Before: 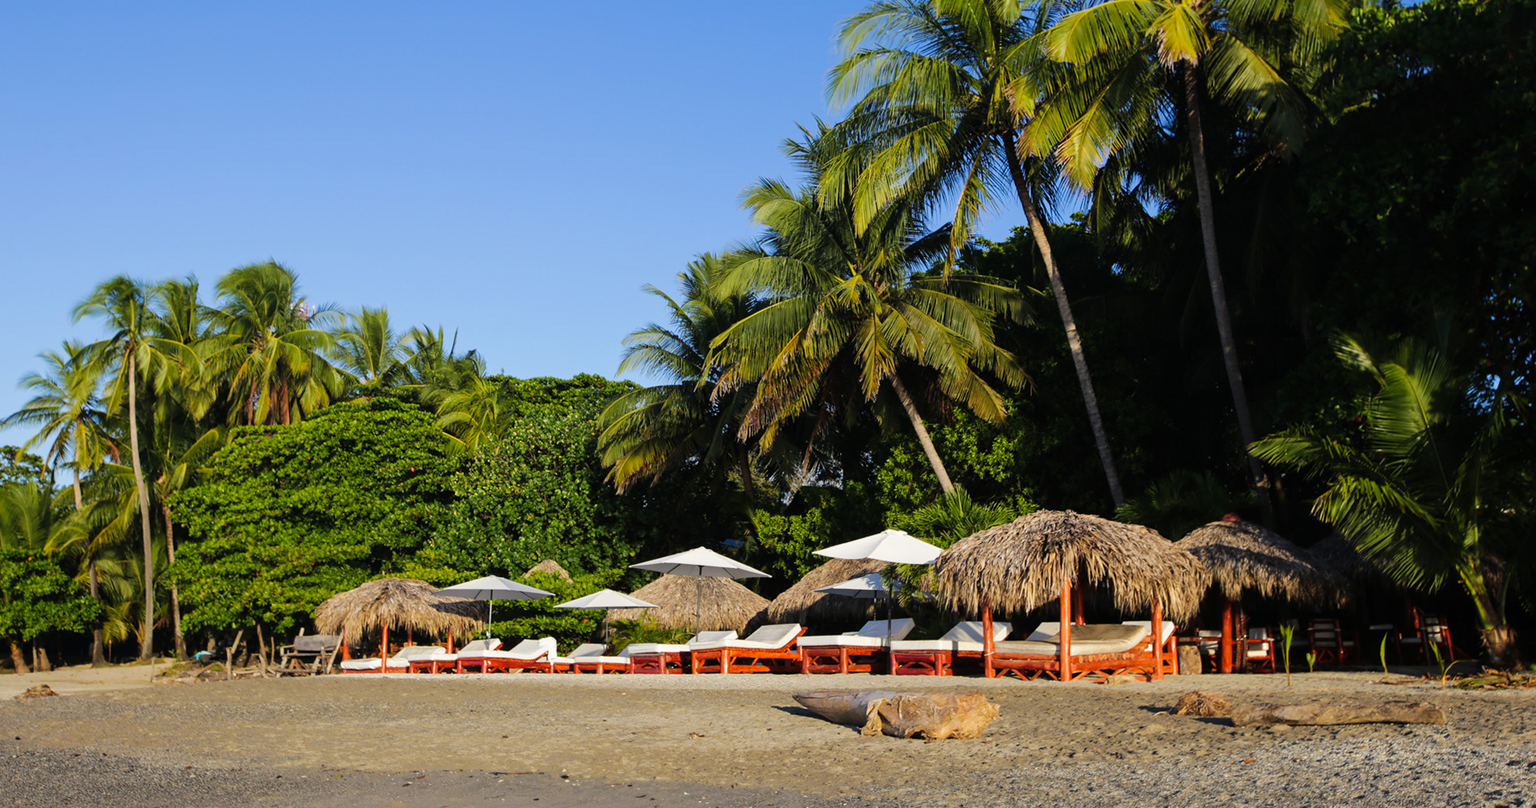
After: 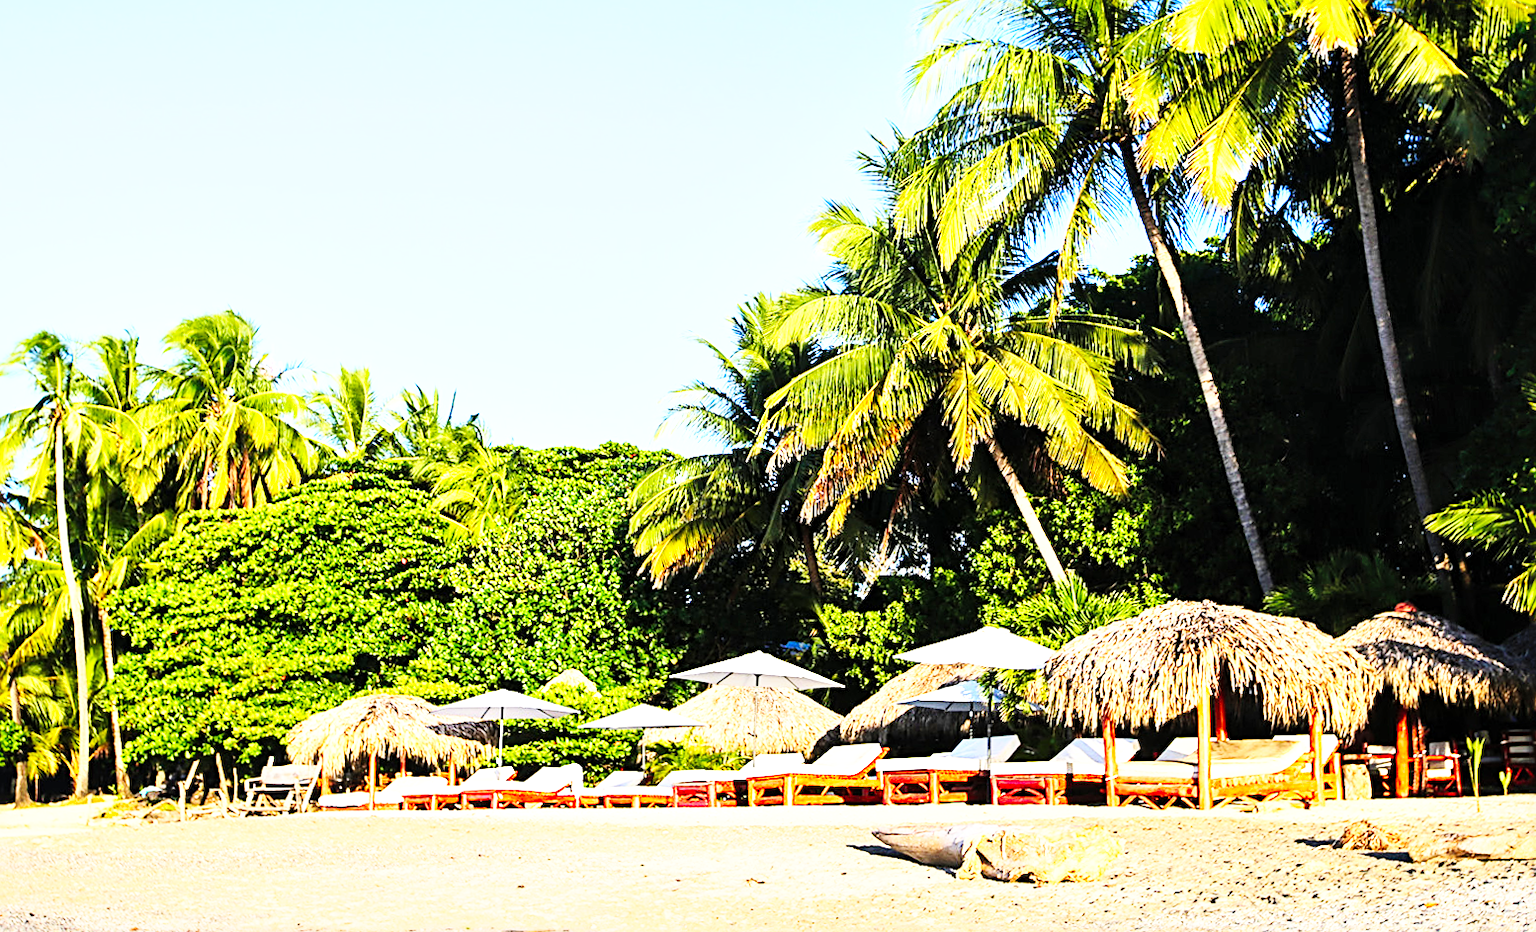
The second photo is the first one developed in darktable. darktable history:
exposure: black level correction 0, exposure 0.9 EV, compensate exposure bias true, compensate highlight preservation false
crop and rotate: angle 0.731°, left 4.36%, top 0.752%, right 11.837%, bottom 2.66%
contrast brightness saturation: contrast 0.203, brightness 0.165, saturation 0.225
local contrast: mode bilateral grid, contrast 25, coarseness 60, detail 151%, midtone range 0.2
base curve: curves: ch0 [(0, 0) (0, 0.001) (0.001, 0.001) (0.004, 0.002) (0.007, 0.004) (0.015, 0.013) (0.033, 0.045) (0.052, 0.096) (0.075, 0.17) (0.099, 0.241) (0.163, 0.42) (0.219, 0.55) (0.259, 0.616) (0.327, 0.722) (0.365, 0.765) (0.522, 0.873) (0.547, 0.881) (0.689, 0.919) (0.826, 0.952) (1, 1)], preserve colors none
sharpen: radius 2.536, amount 0.622
